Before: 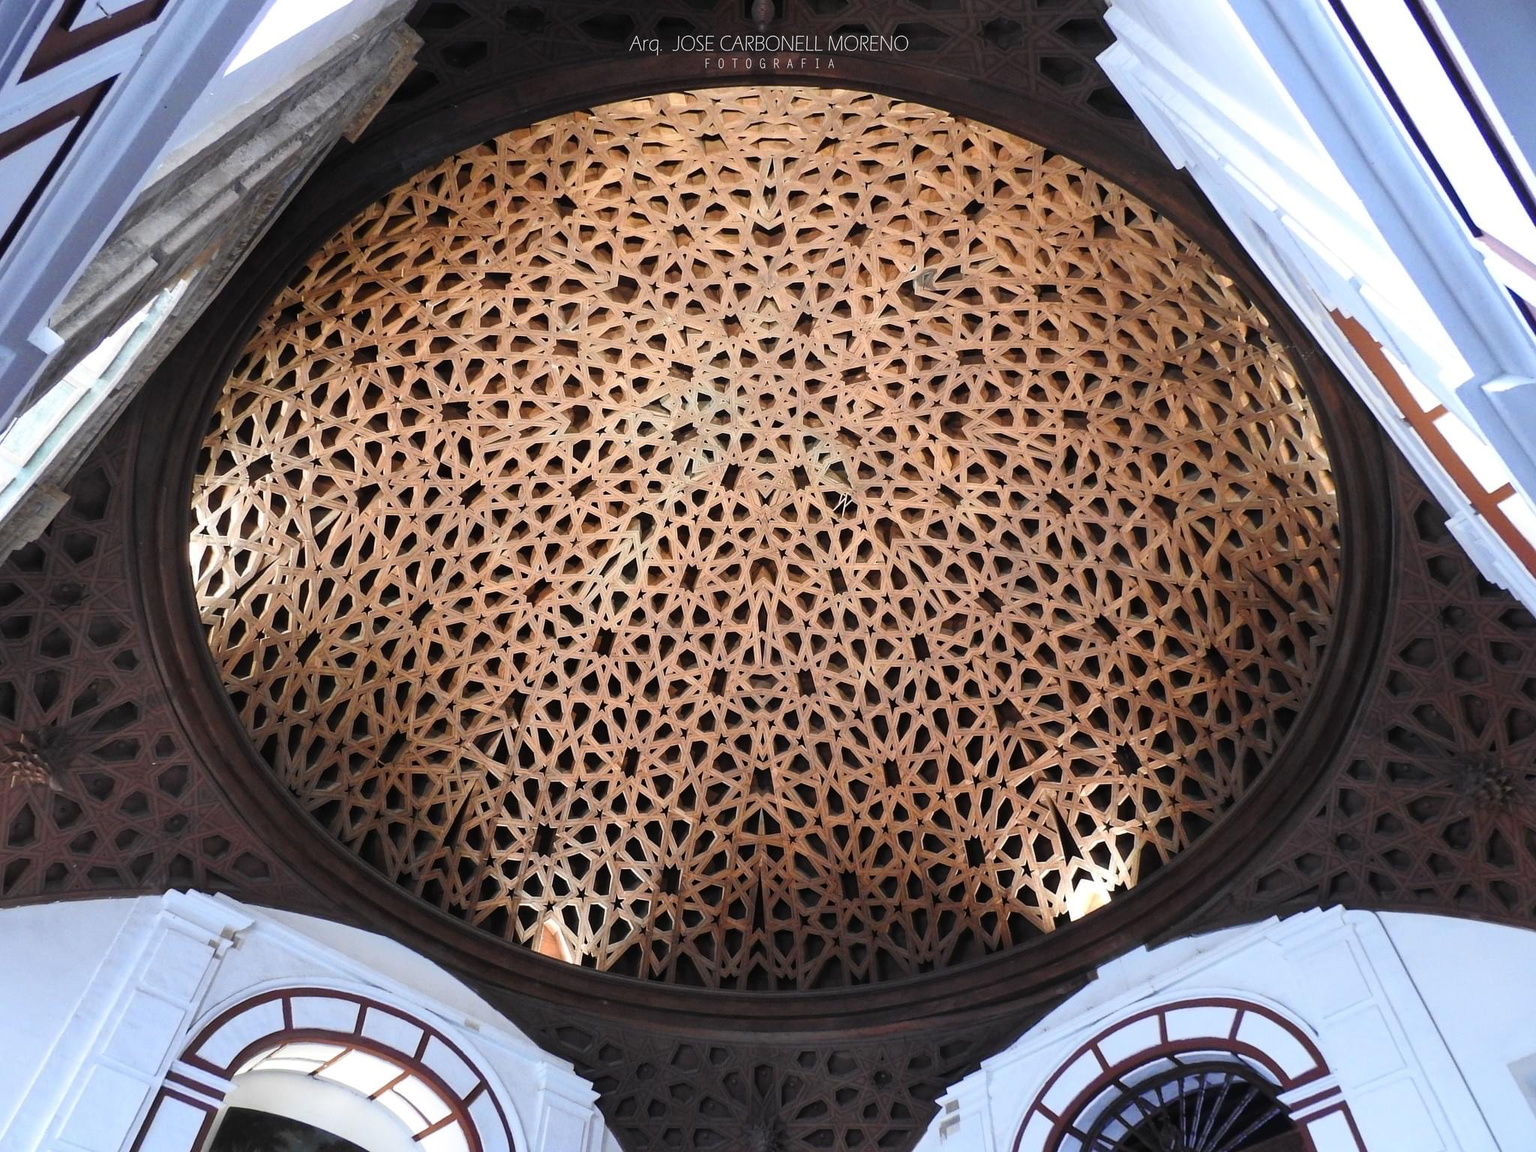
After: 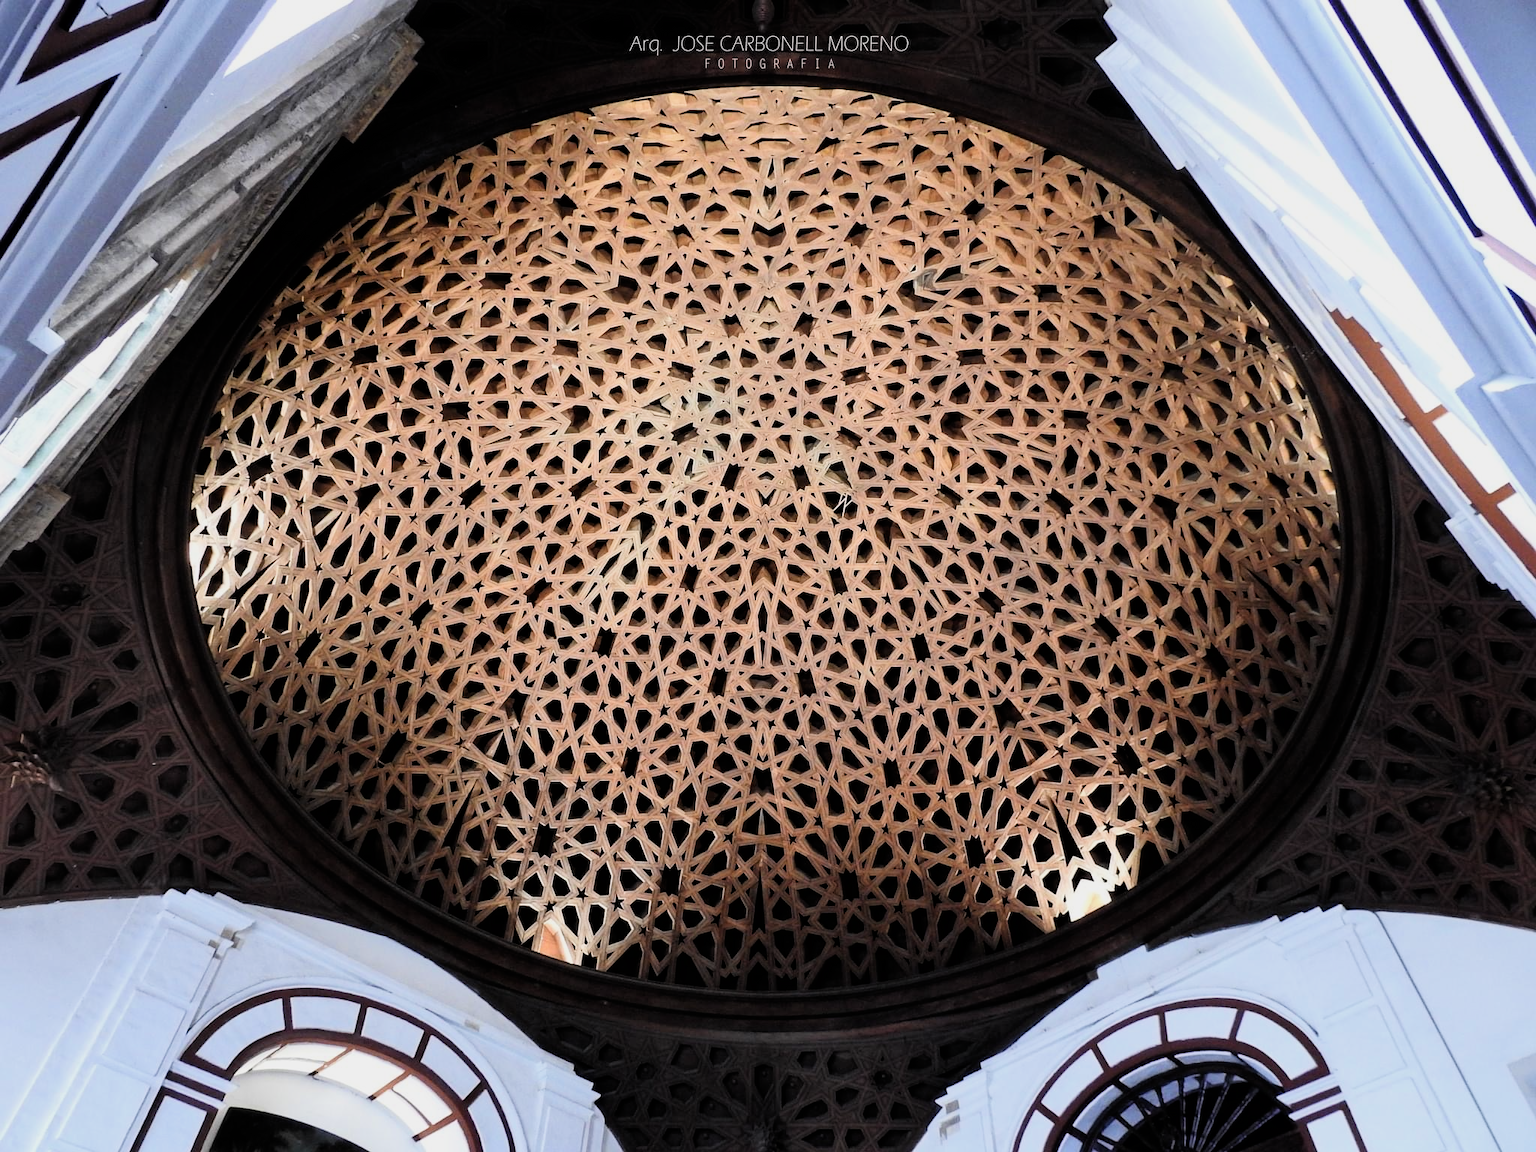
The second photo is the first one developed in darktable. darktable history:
exposure: exposure -0.05 EV
filmic rgb: black relative exposure -16 EV, white relative exposure 6.29 EV, hardness 5.1, contrast 1.35
